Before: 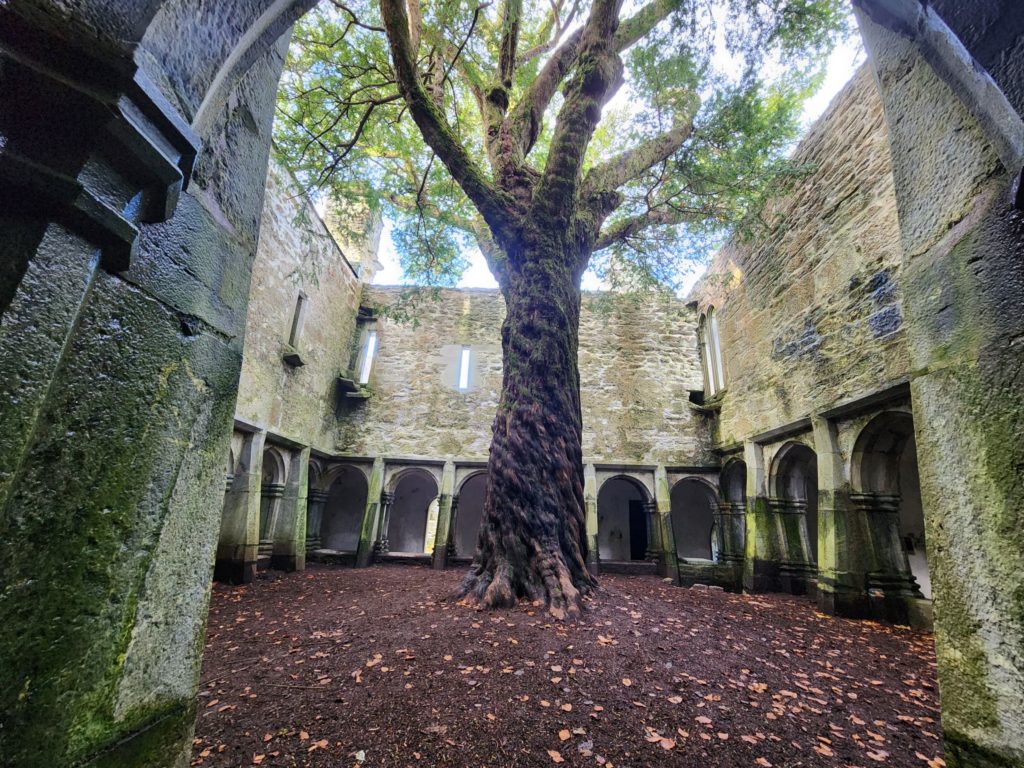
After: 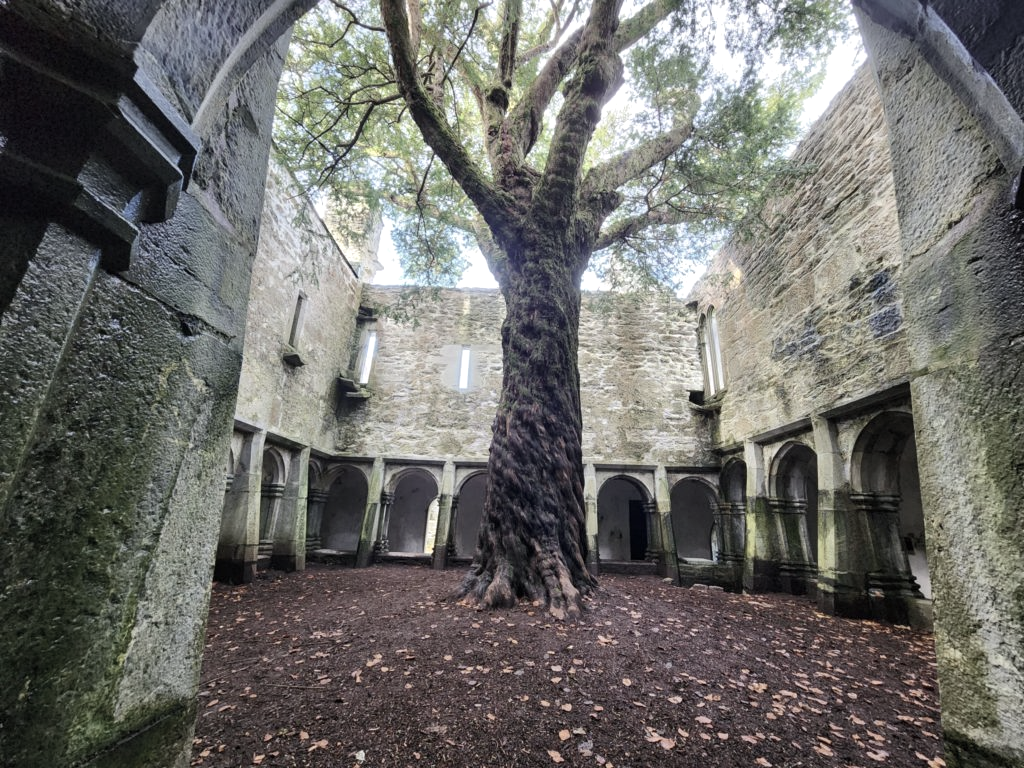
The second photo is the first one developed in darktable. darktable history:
exposure: exposure 0.2 EV, compensate highlight preservation false
color zones: curves: ch1 [(0, 0.292) (0.001, 0.292) (0.2, 0.264) (0.4, 0.248) (0.6, 0.248) (0.8, 0.264) (0.999, 0.292) (1, 0.292)]
